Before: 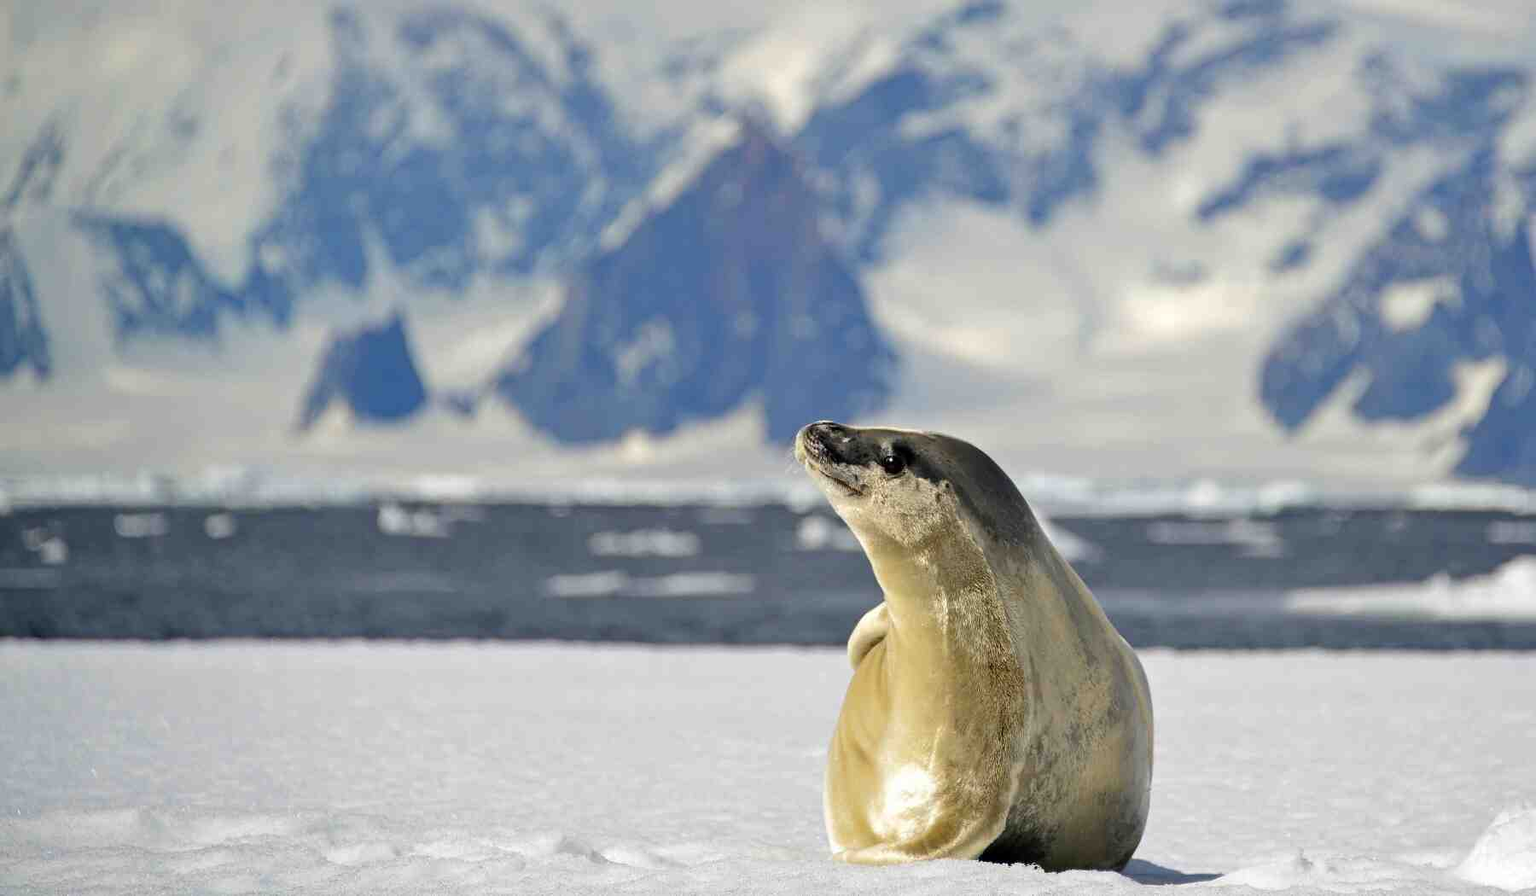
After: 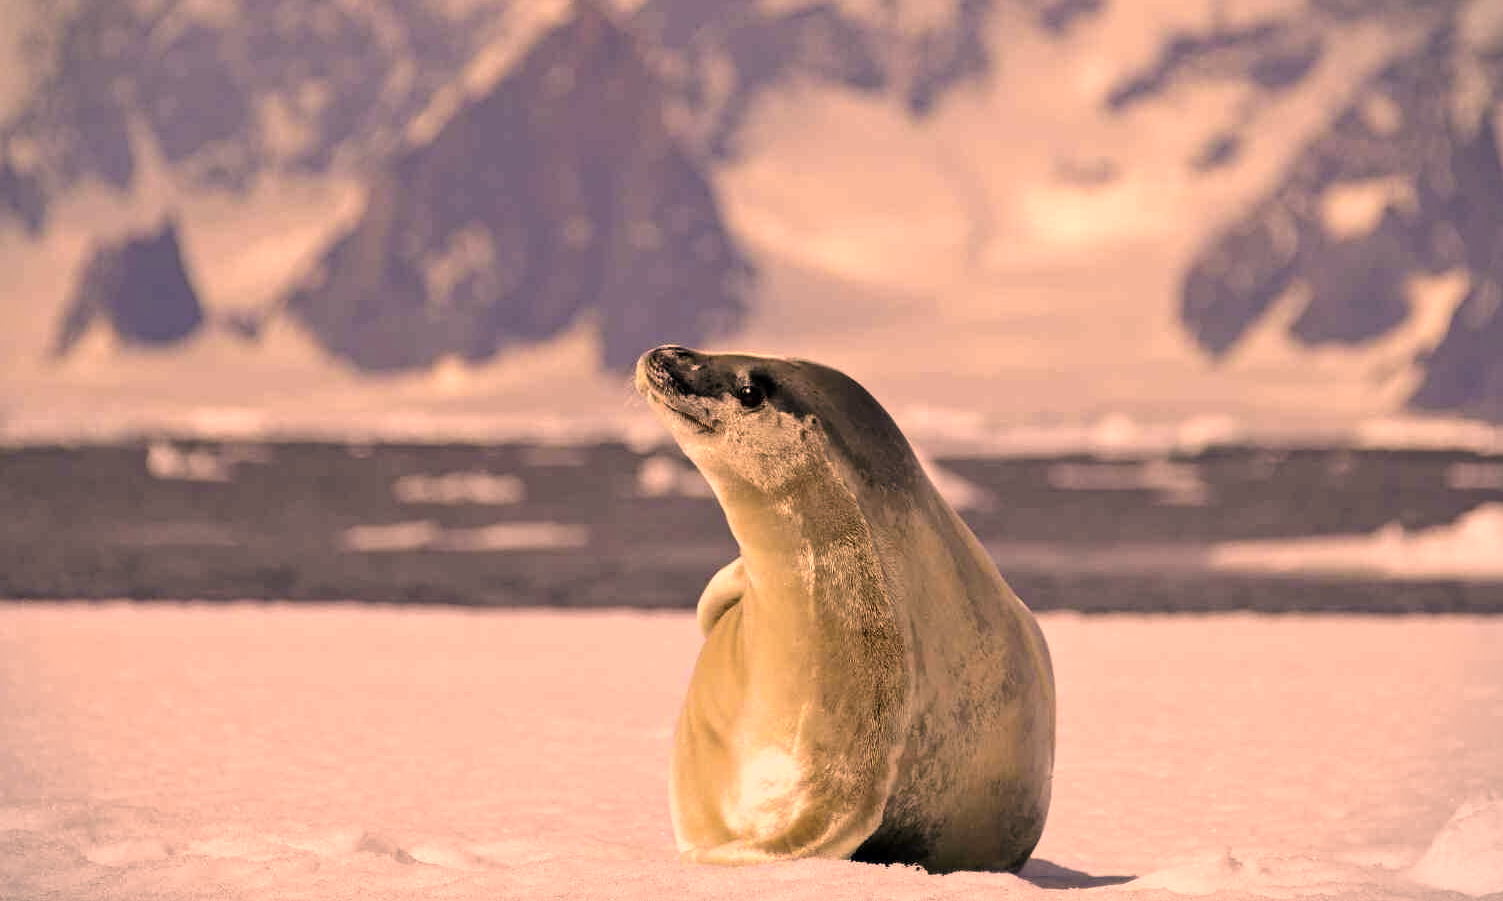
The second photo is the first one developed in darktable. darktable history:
crop: left 16.471%, top 14.134%
color correction: highlights a* 39.95, highlights b* 39.71, saturation 0.691
vignetting: fall-off start 97.18%, brightness -0.472, center (-0.015, 0), width/height ratio 1.179
